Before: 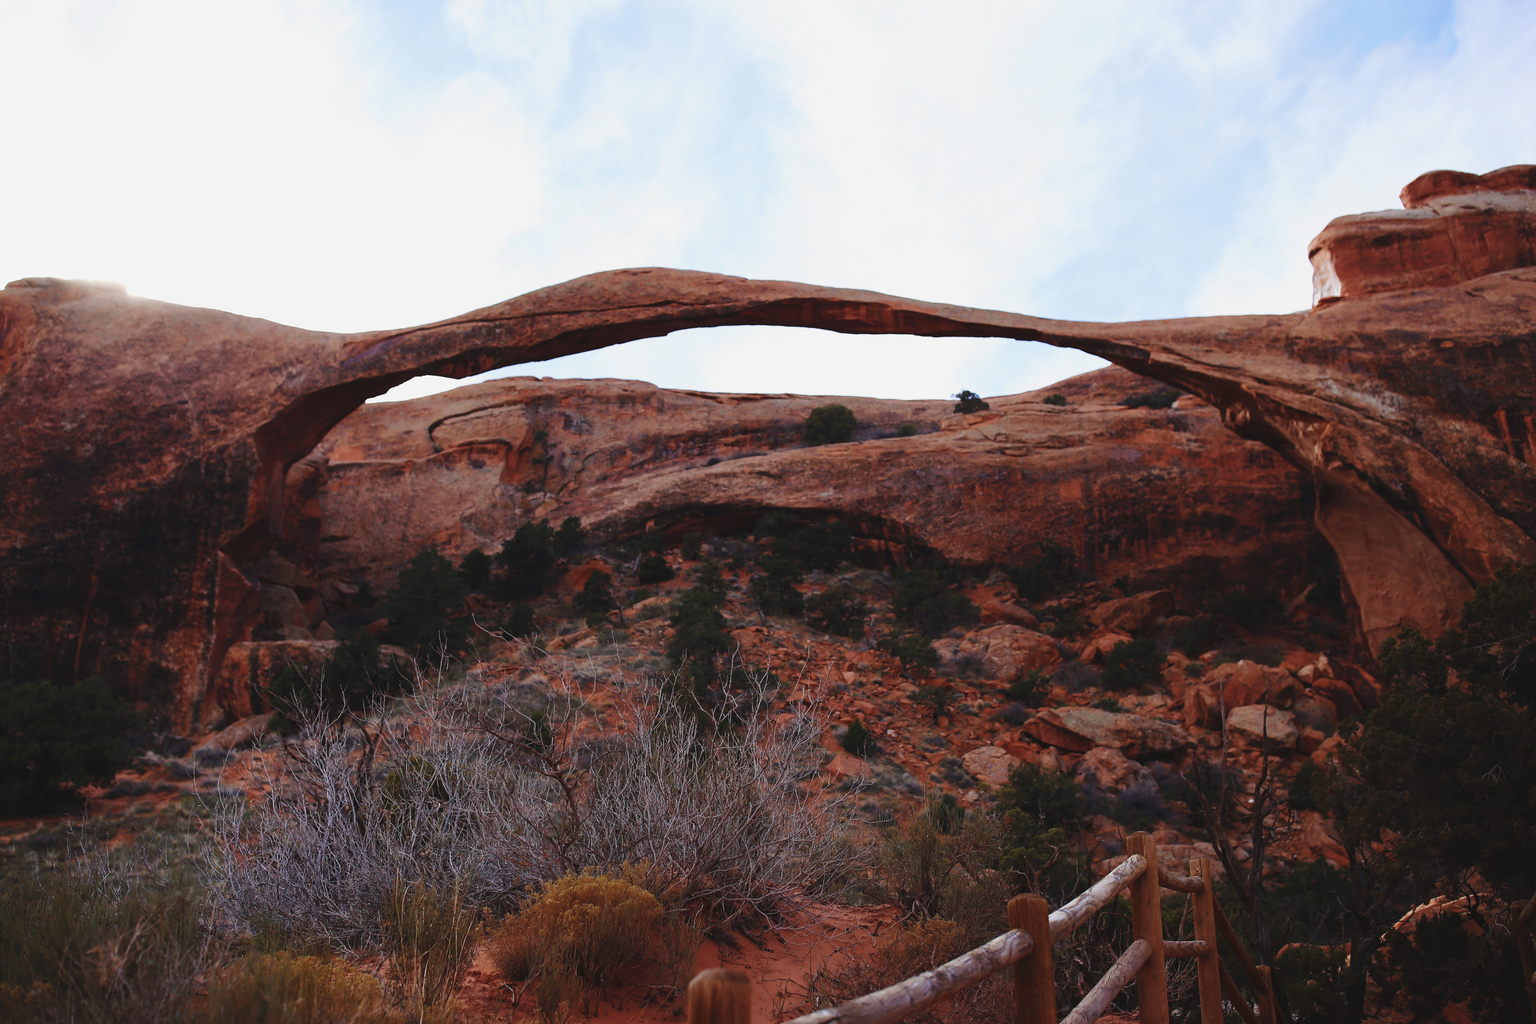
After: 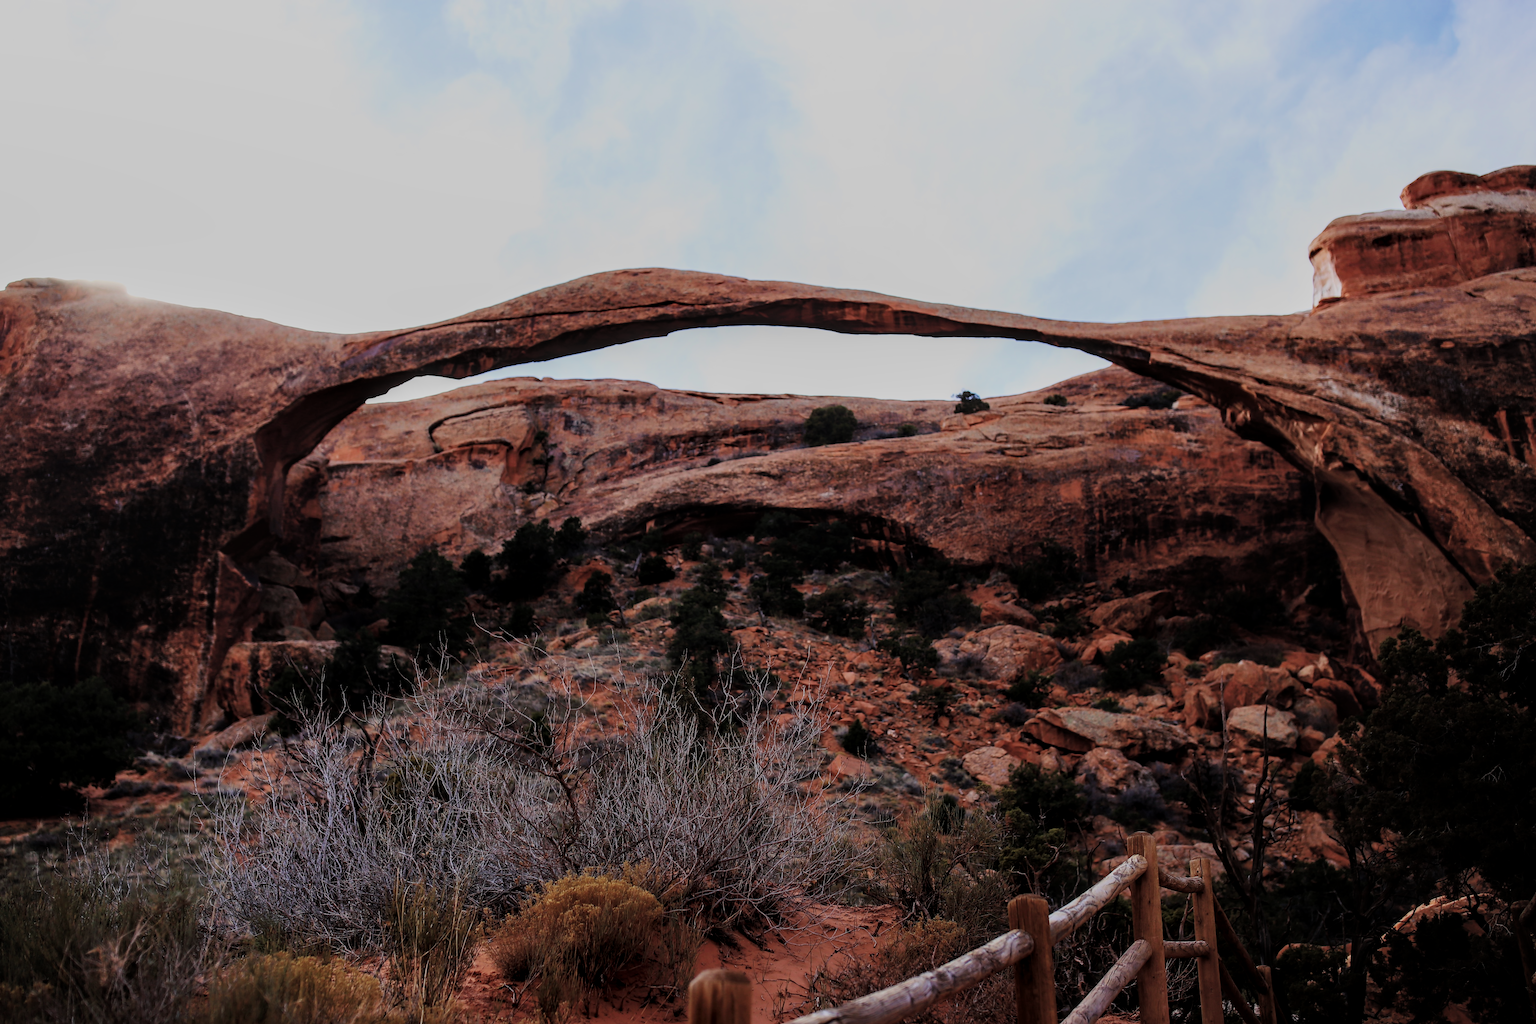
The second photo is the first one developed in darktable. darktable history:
filmic rgb: black relative exposure -9.35 EV, white relative exposure 6.72 EV, hardness 3.06, contrast 1.052, color science v6 (2022), iterations of high-quality reconstruction 0
local contrast: on, module defaults
